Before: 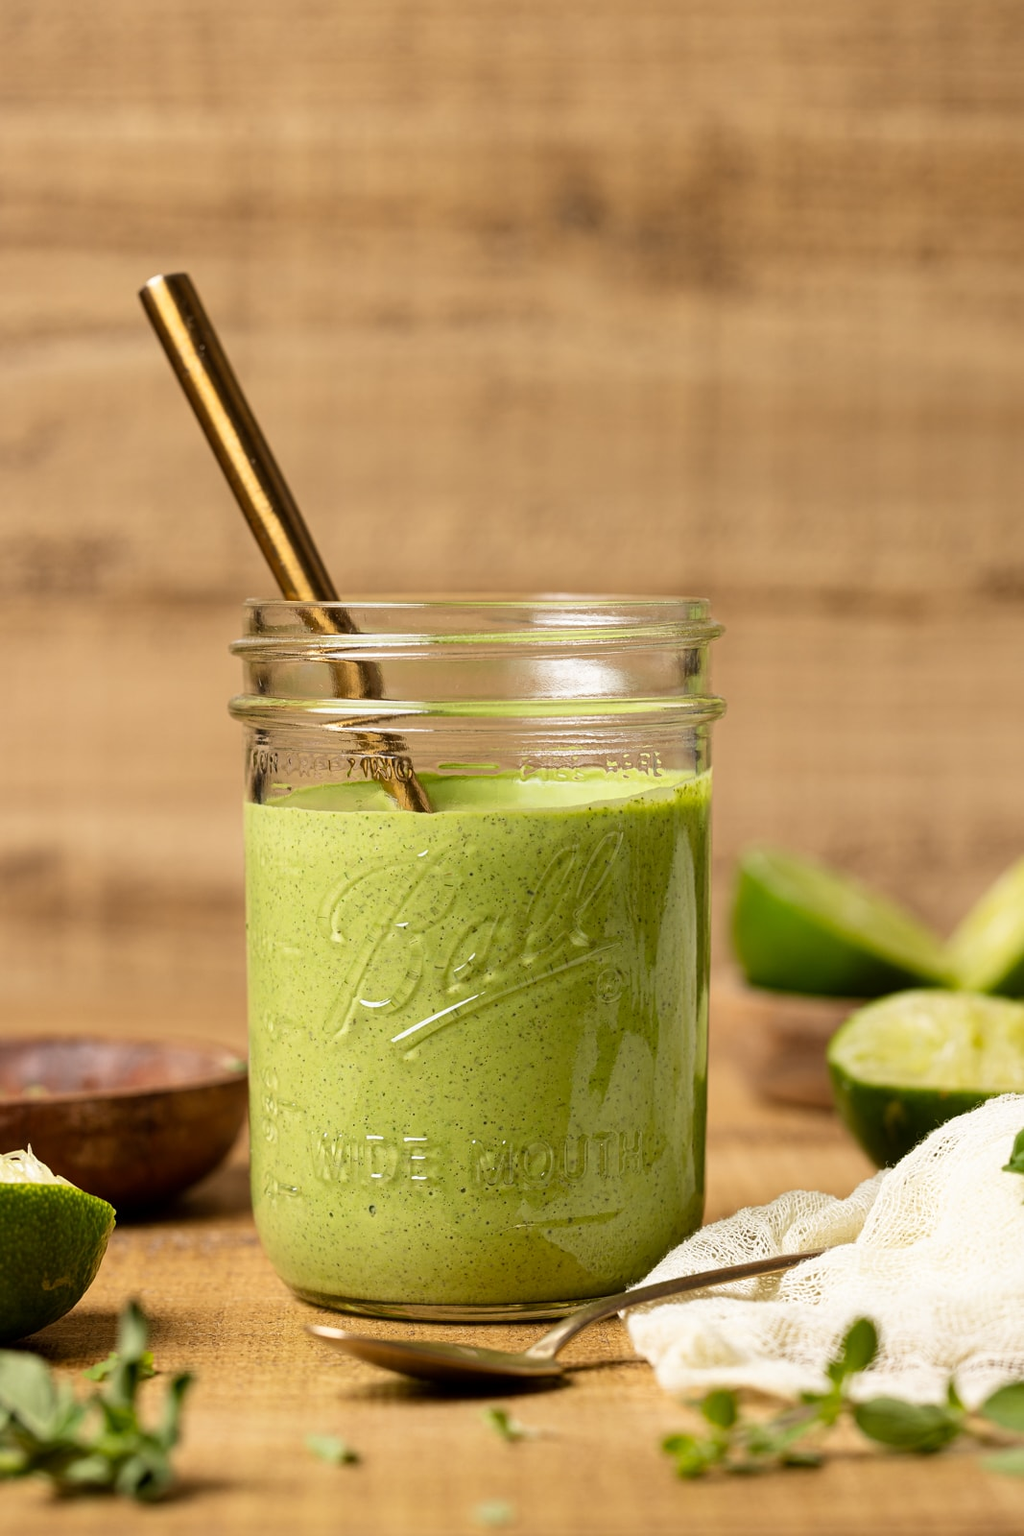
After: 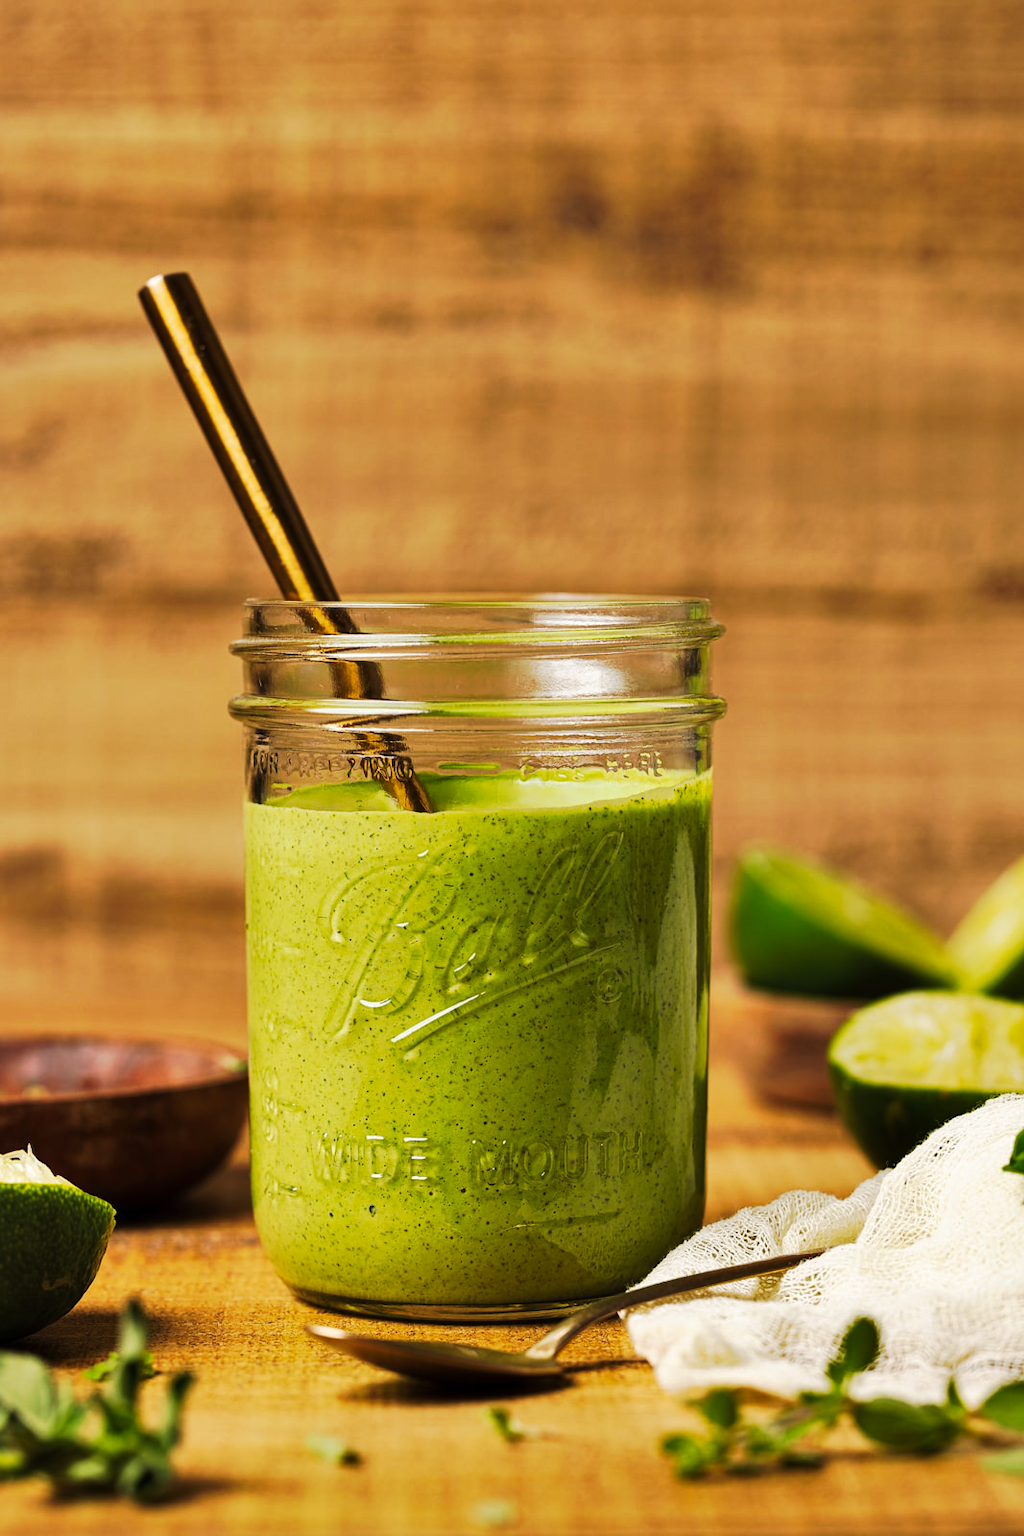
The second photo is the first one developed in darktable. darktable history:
tone curve: curves: ch0 [(0, 0) (0.003, 0.006) (0.011, 0.011) (0.025, 0.02) (0.044, 0.032) (0.069, 0.035) (0.1, 0.046) (0.136, 0.063) (0.177, 0.089) (0.224, 0.12) (0.277, 0.16) (0.335, 0.206) (0.399, 0.268) (0.468, 0.359) (0.543, 0.466) (0.623, 0.582) (0.709, 0.722) (0.801, 0.808) (0.898, 0.886) (1, 1)], preserve colors none
shadows and highlights: soften with gaussian
